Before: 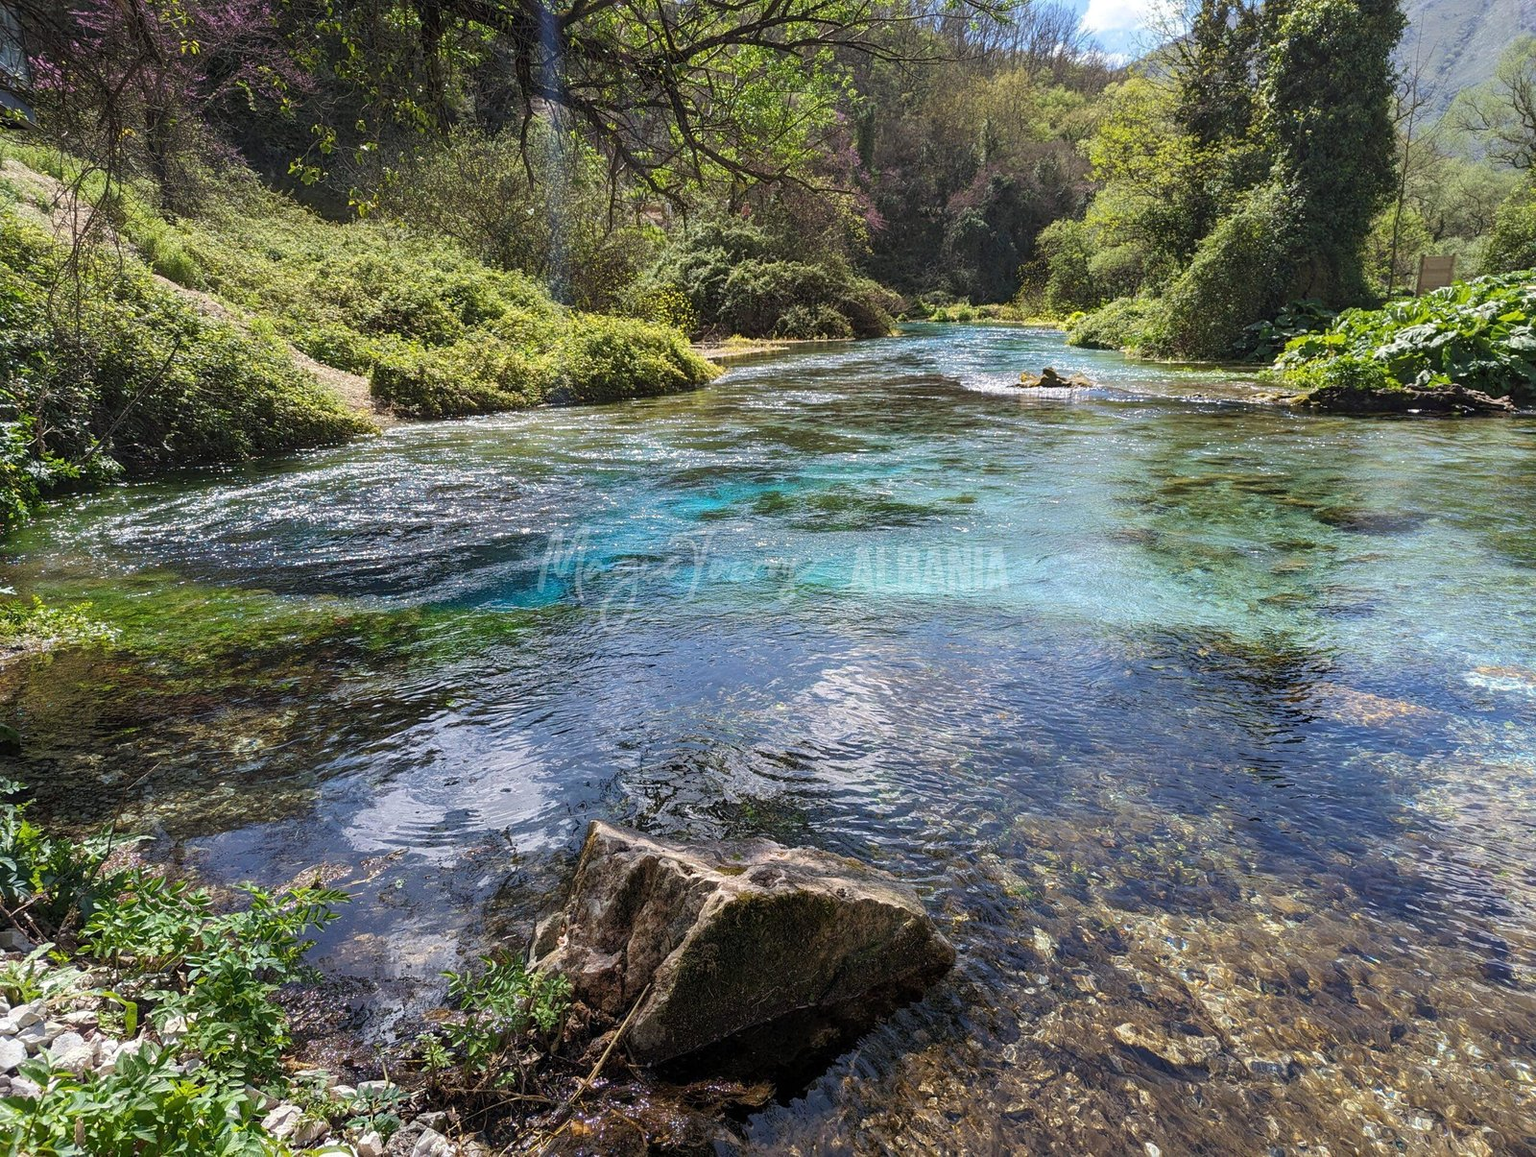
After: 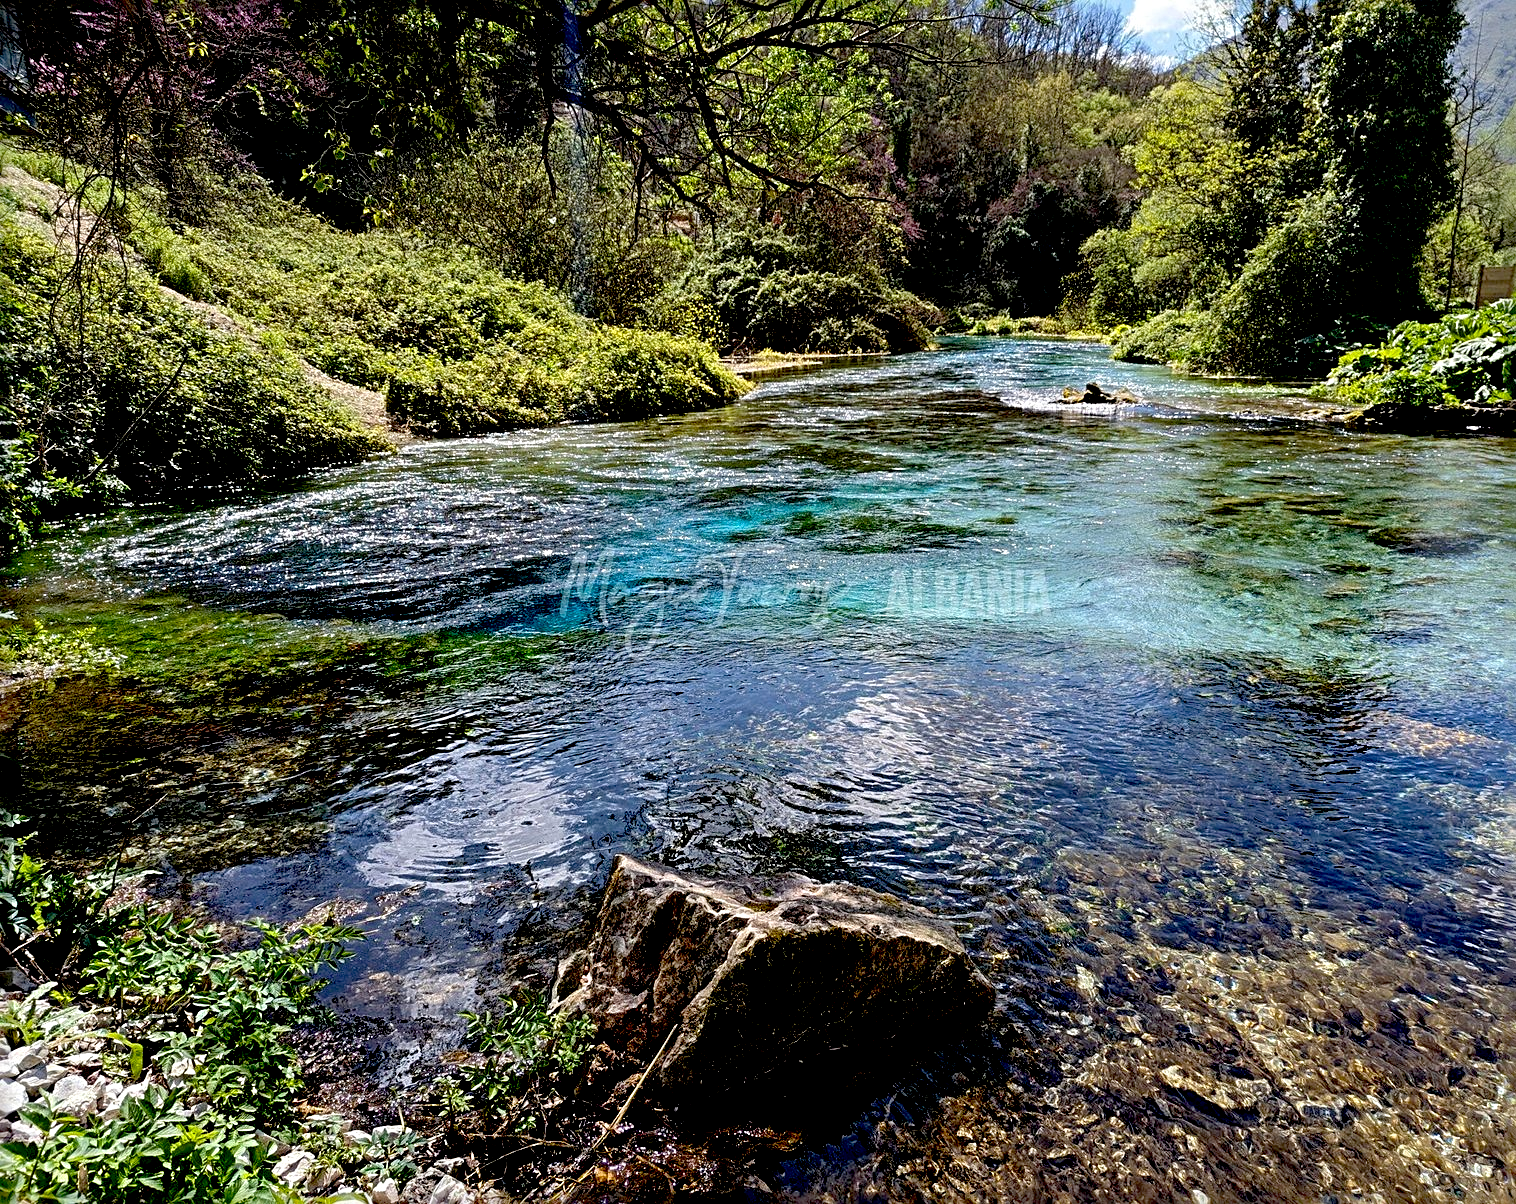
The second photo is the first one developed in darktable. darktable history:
exposure: black level correction 0.048, exposure 0.013 EV, compensate highlight preservation false
crop and rotate: left 0%, right 5.201%
sharpen: radius 4.918
